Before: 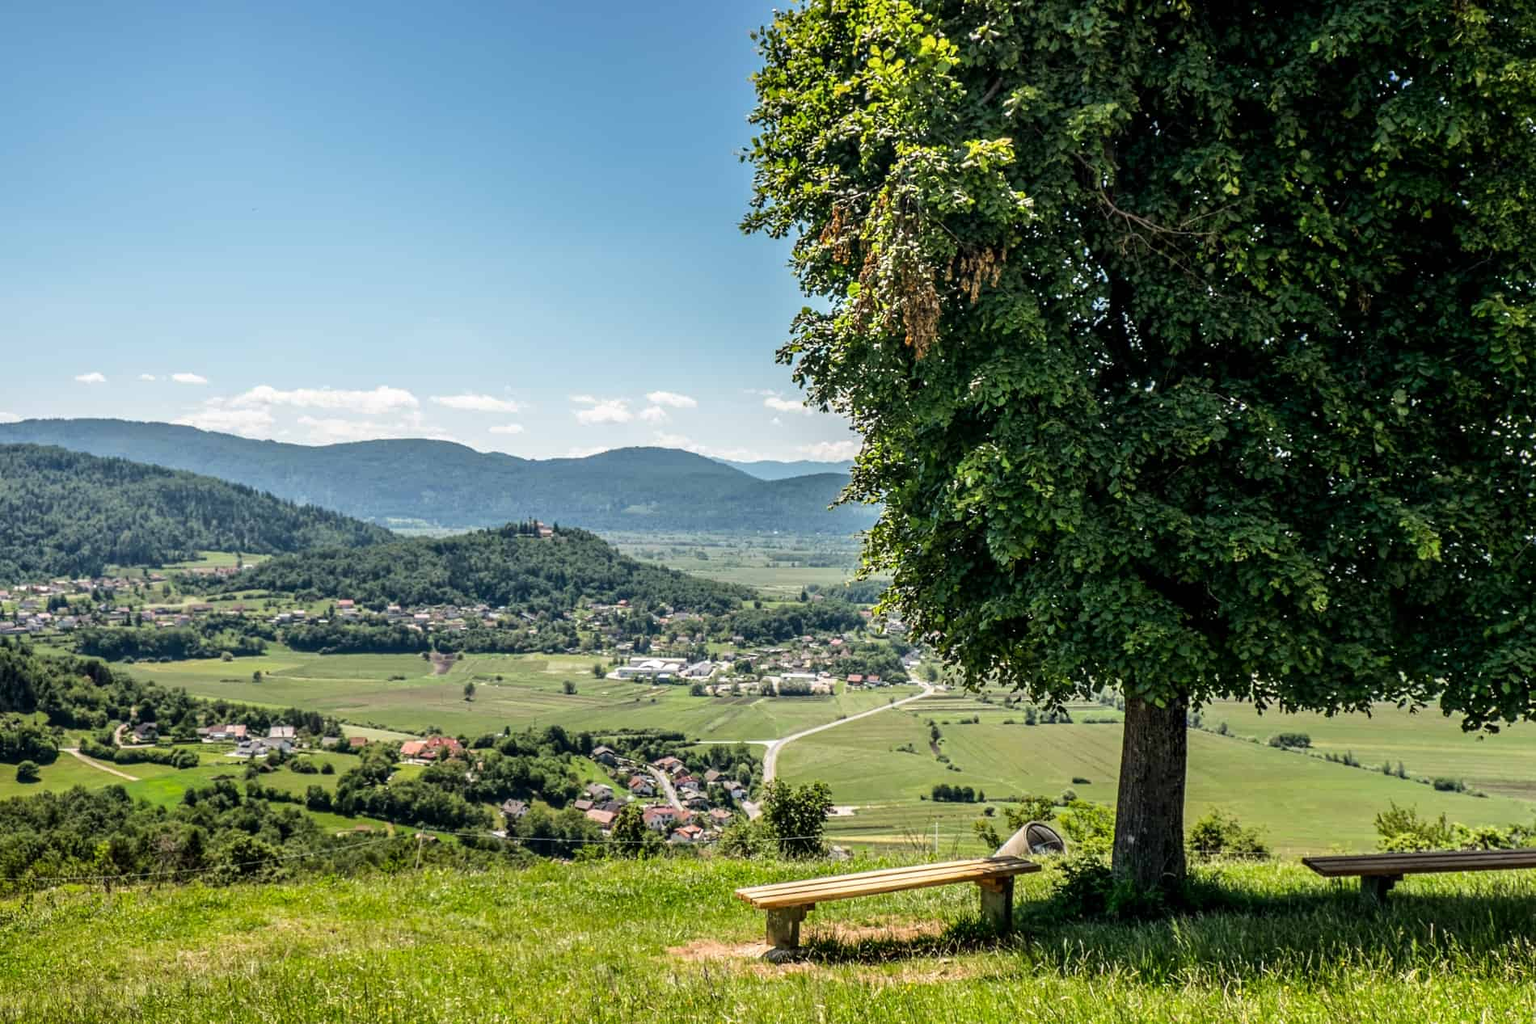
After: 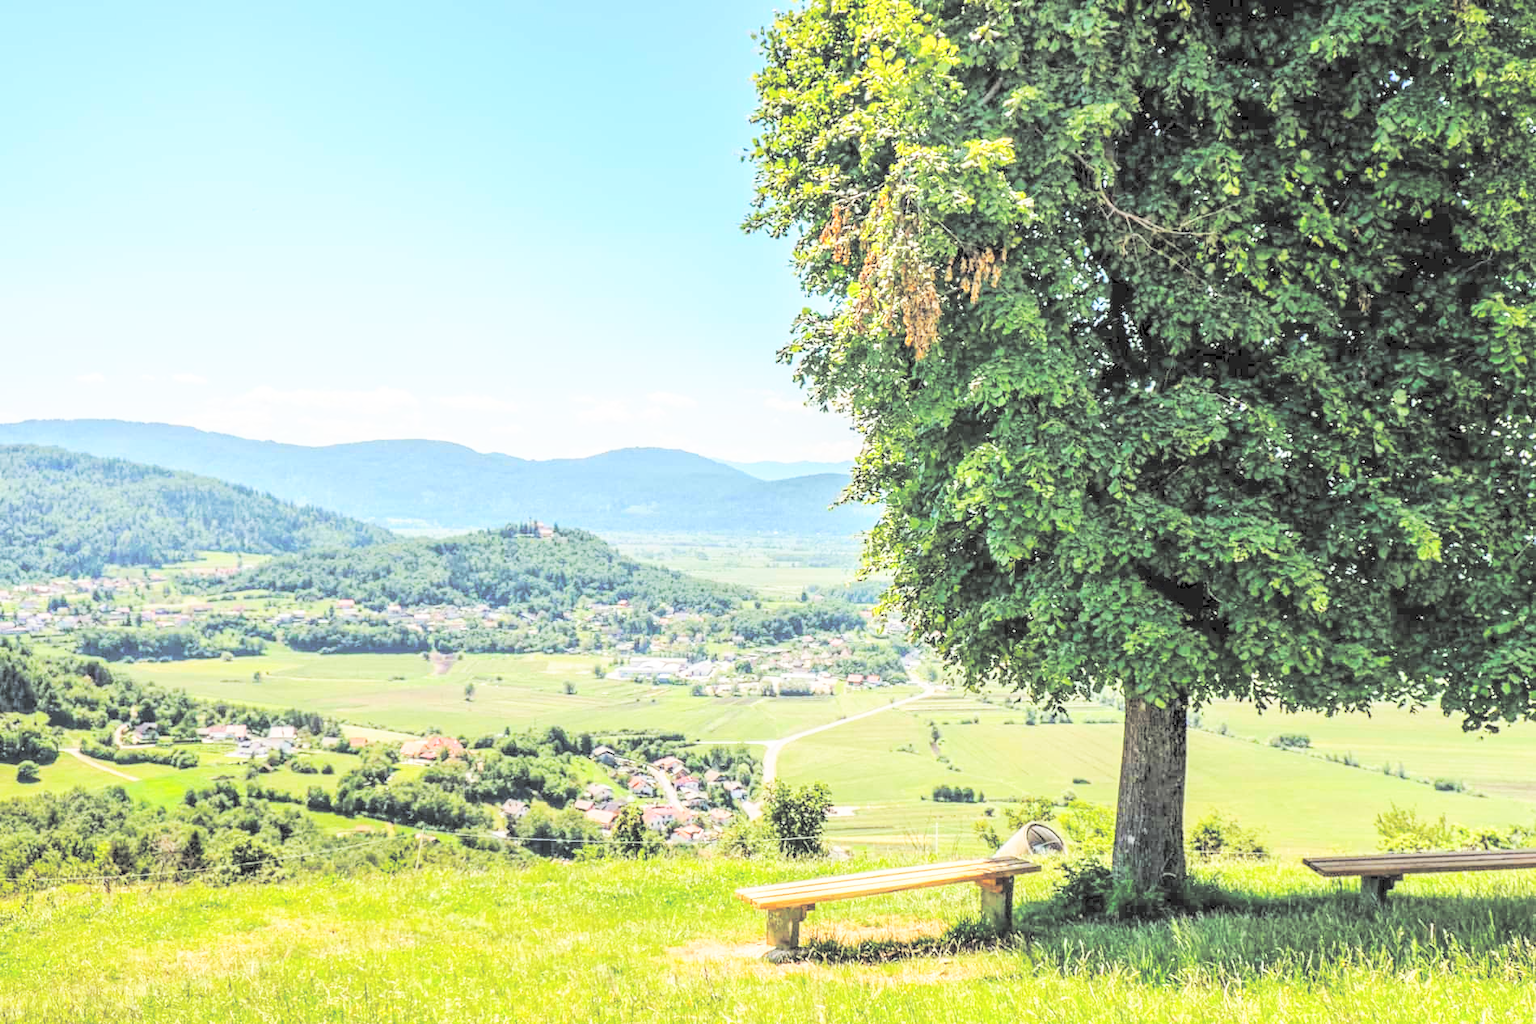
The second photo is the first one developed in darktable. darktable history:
base curve: curves: ch0 [(0, 0) (0.028, 0.03) (0.121, 0.232) (0.46, 0.748) (0.859, 0.968) (1, 1)], preserve colors none
contrast brightness saturation: brightness 0.999
